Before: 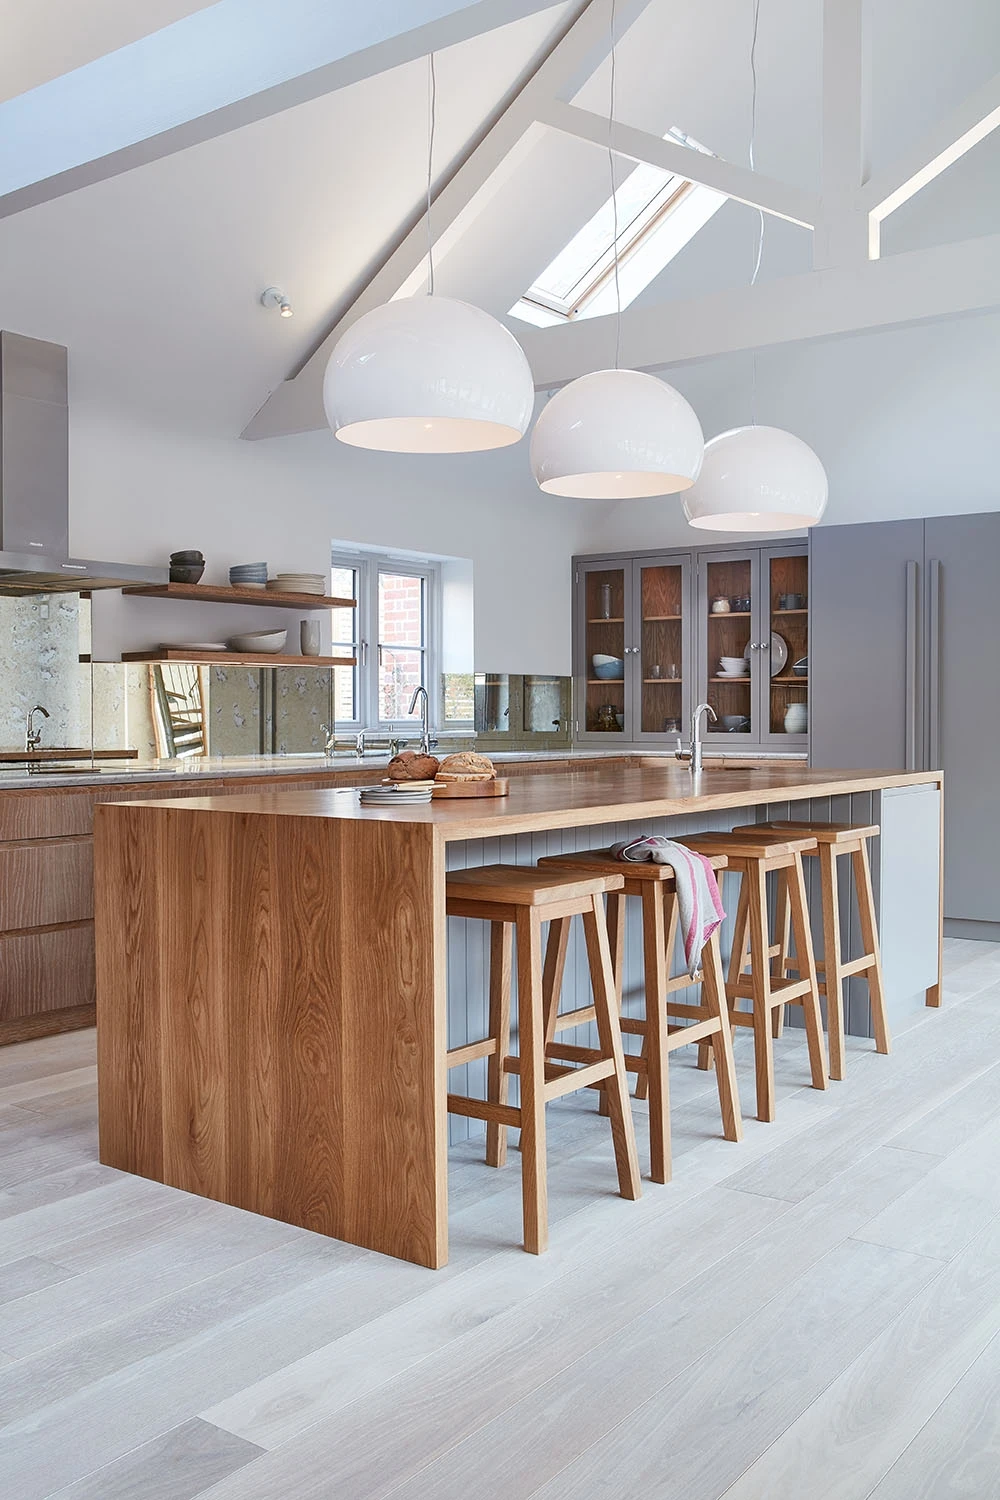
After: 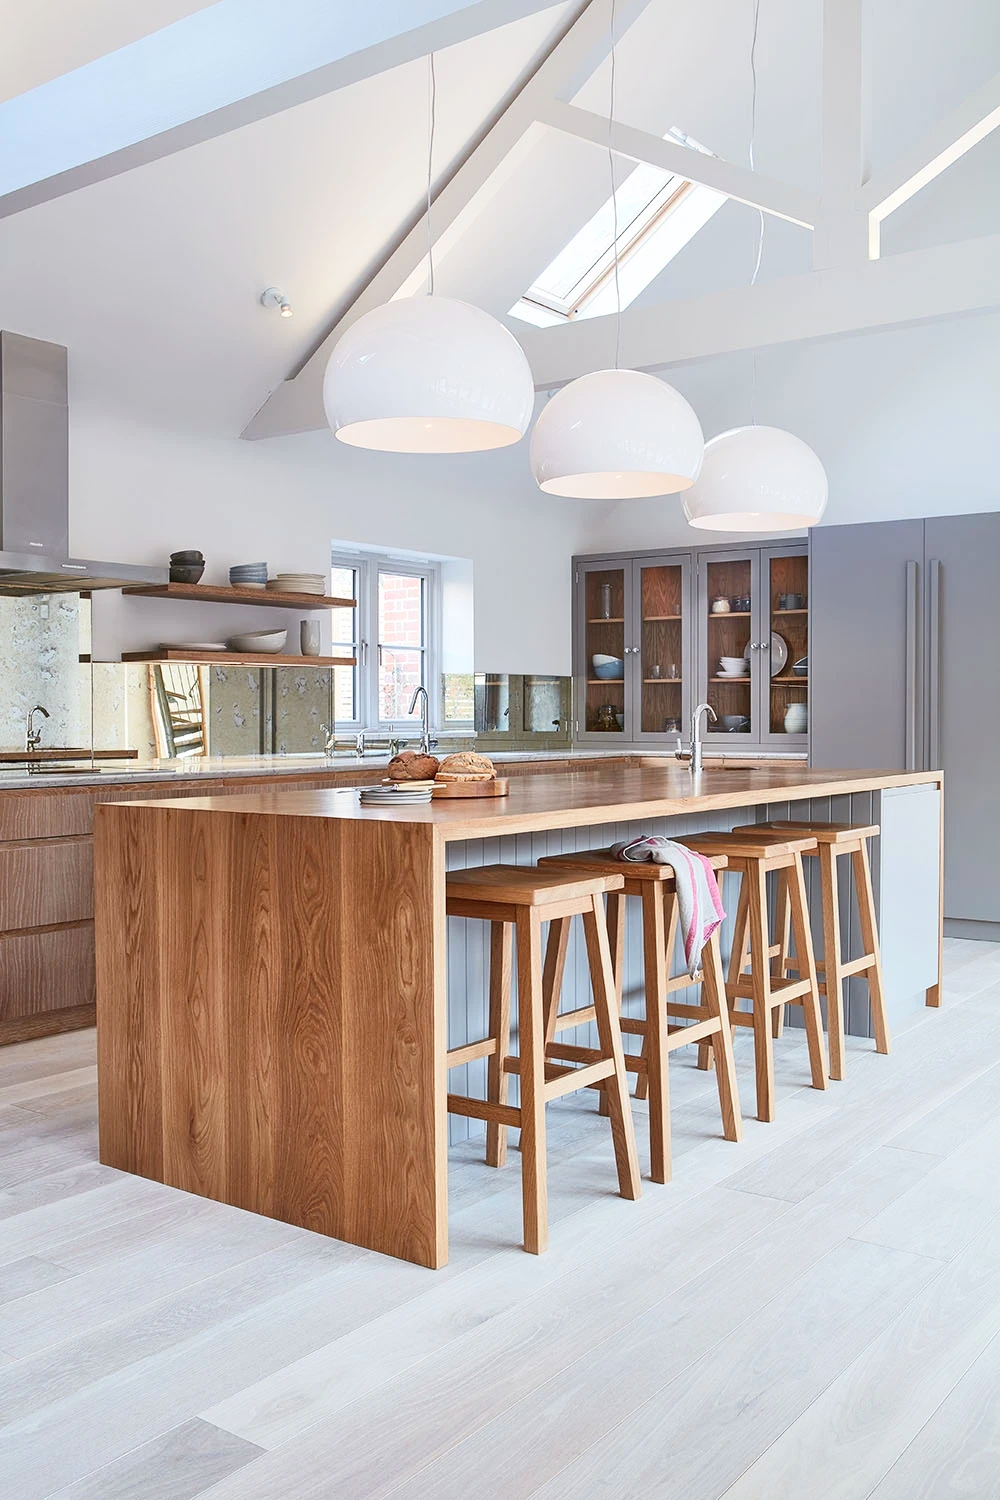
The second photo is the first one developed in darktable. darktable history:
tone curve: curves: ch0 [(0, 0.028) (0.138, 0.156) (0.468, 0.516) (0.754, 0.823) (1, 1)], color space Lab, linked channels, preserve colors none
tone equalizer: on, module defaults
